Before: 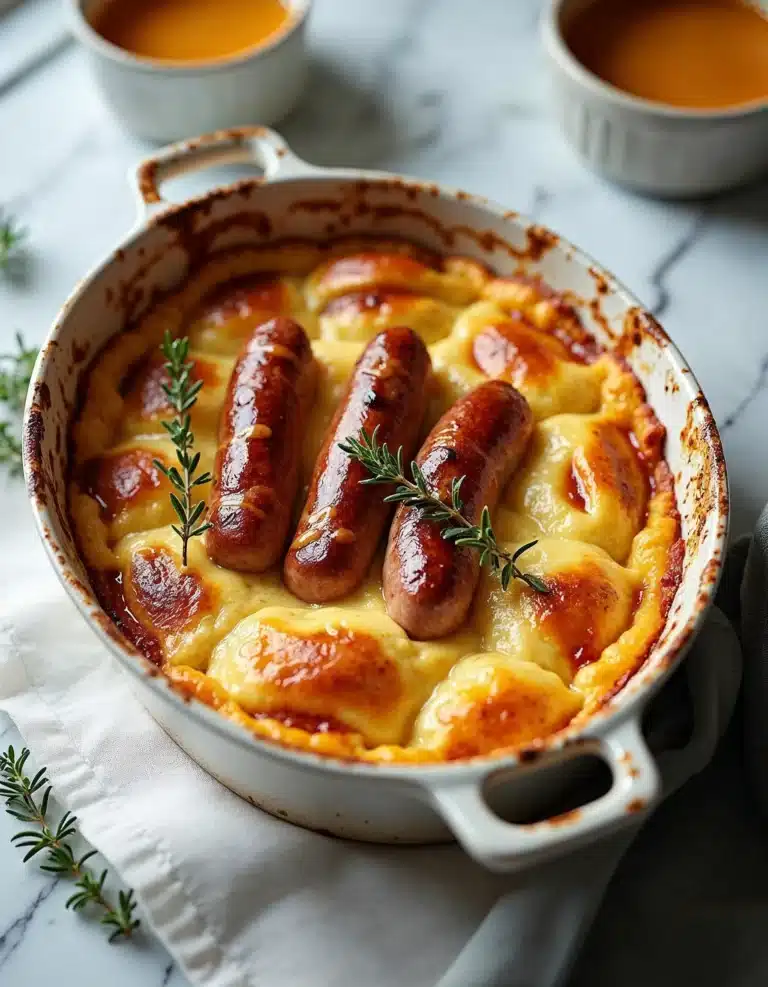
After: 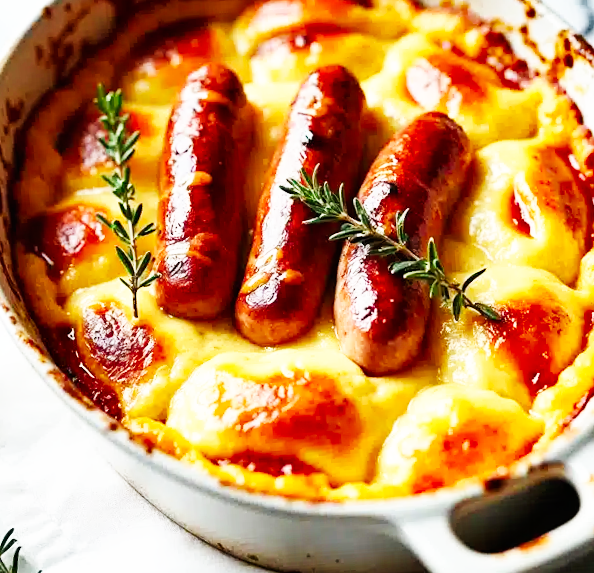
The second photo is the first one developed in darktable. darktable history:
rotate and perspective: rotation -4.2°, shear 0.006, automatic cropping off
base curve: curves: ch0 [(0, 0) (0.007, 0.004) (0.027, 0.03) (0.046, 0.07) (0.207, 0.54) (0.442, 0.872) (0.673, 0.972) (1, 1)], preserve colors none
crop: left 11.123%, top 27.61%, right 18.3%, bottom 17.034%
shadows and highlights: low approximation 0.01, soften with gaussian
